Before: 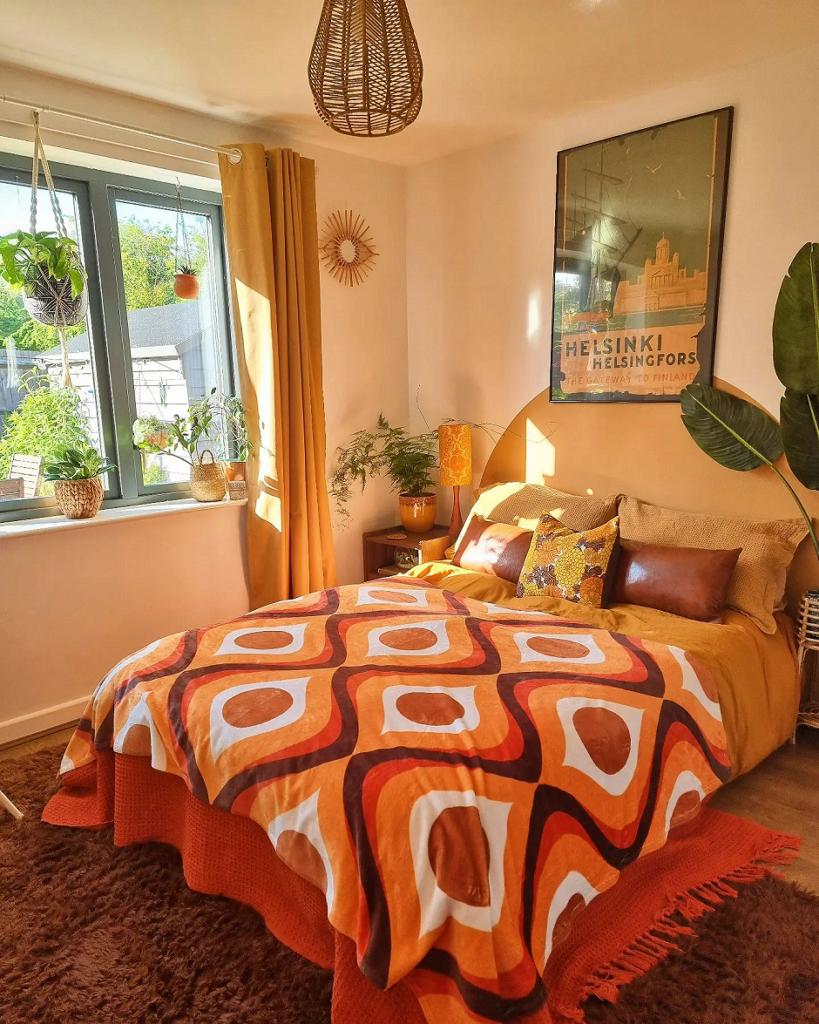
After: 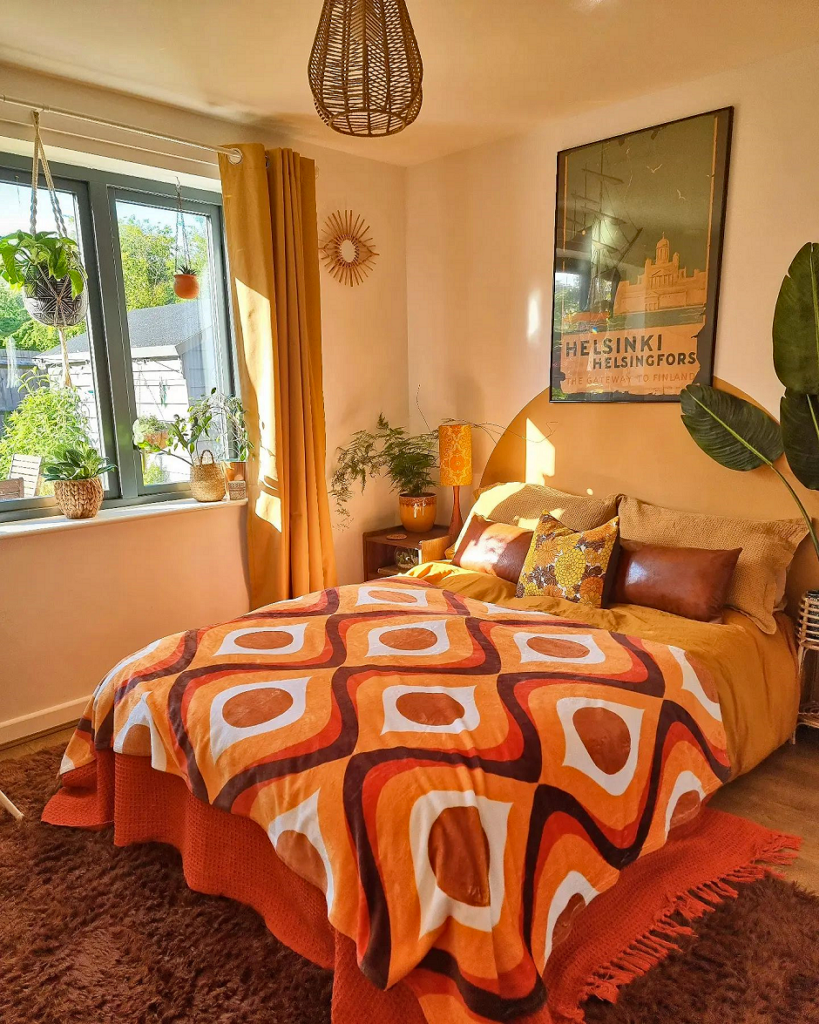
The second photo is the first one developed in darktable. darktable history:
shadows and highlights: radius 262.99, soften with gaussian
haze removal: compatibility mode true, adaptive false
